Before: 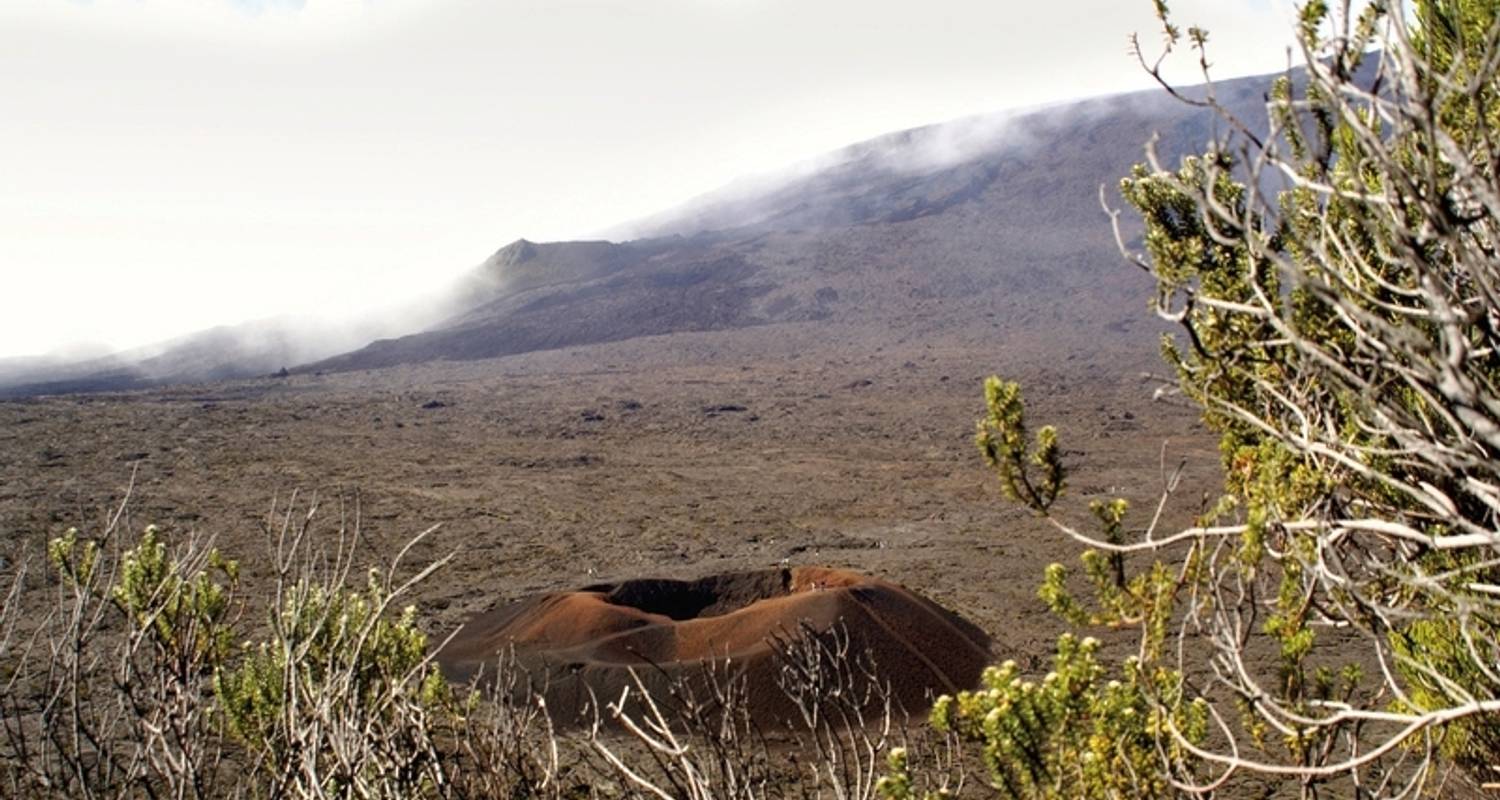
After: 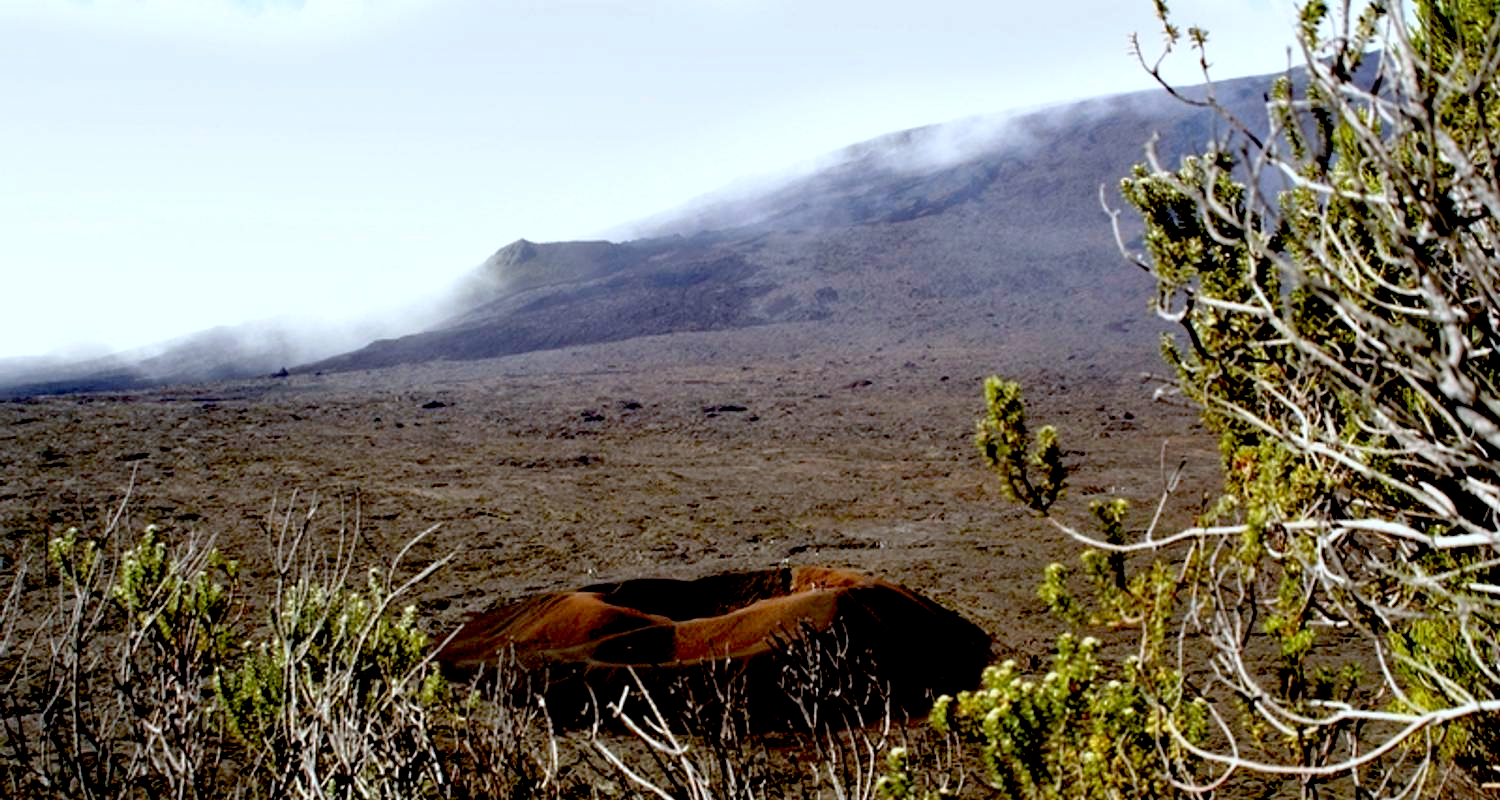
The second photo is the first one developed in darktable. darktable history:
color calibration: illuminant custom, x 0.368, y 0.373, temperature 4345.61 K, gamut compression 1.66
exposure: black level correction 0.048, exposure 0.012 EV, compensate highlight preservation false
